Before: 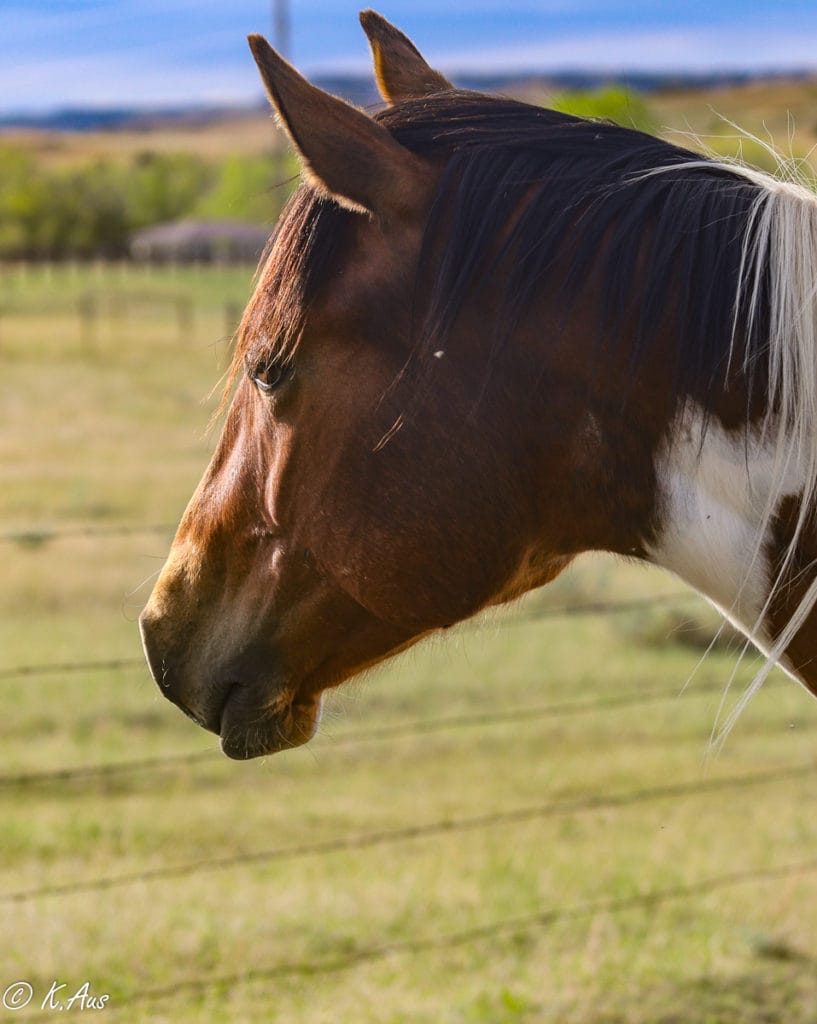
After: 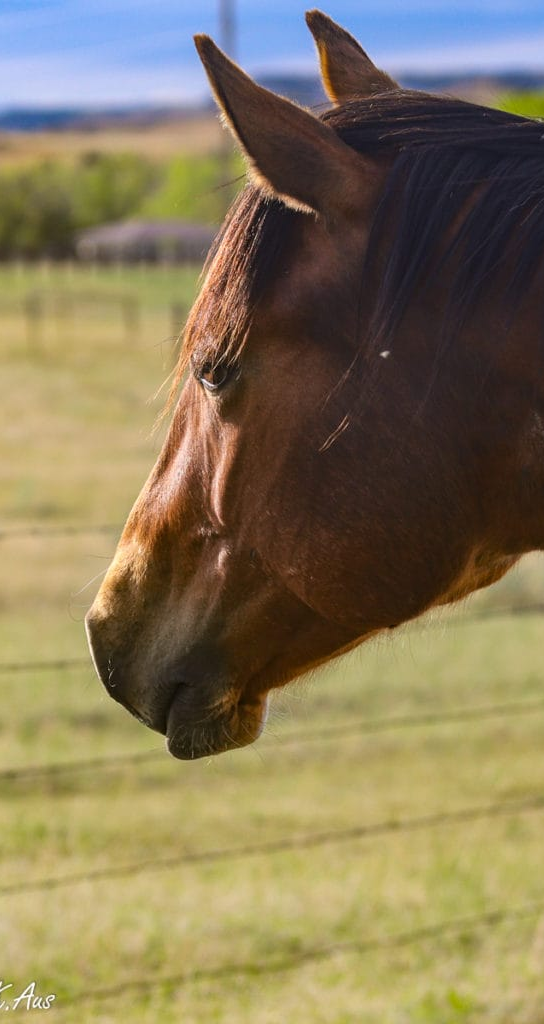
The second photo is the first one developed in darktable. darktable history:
crop and rotate: left 6.627%, right 26.708%
